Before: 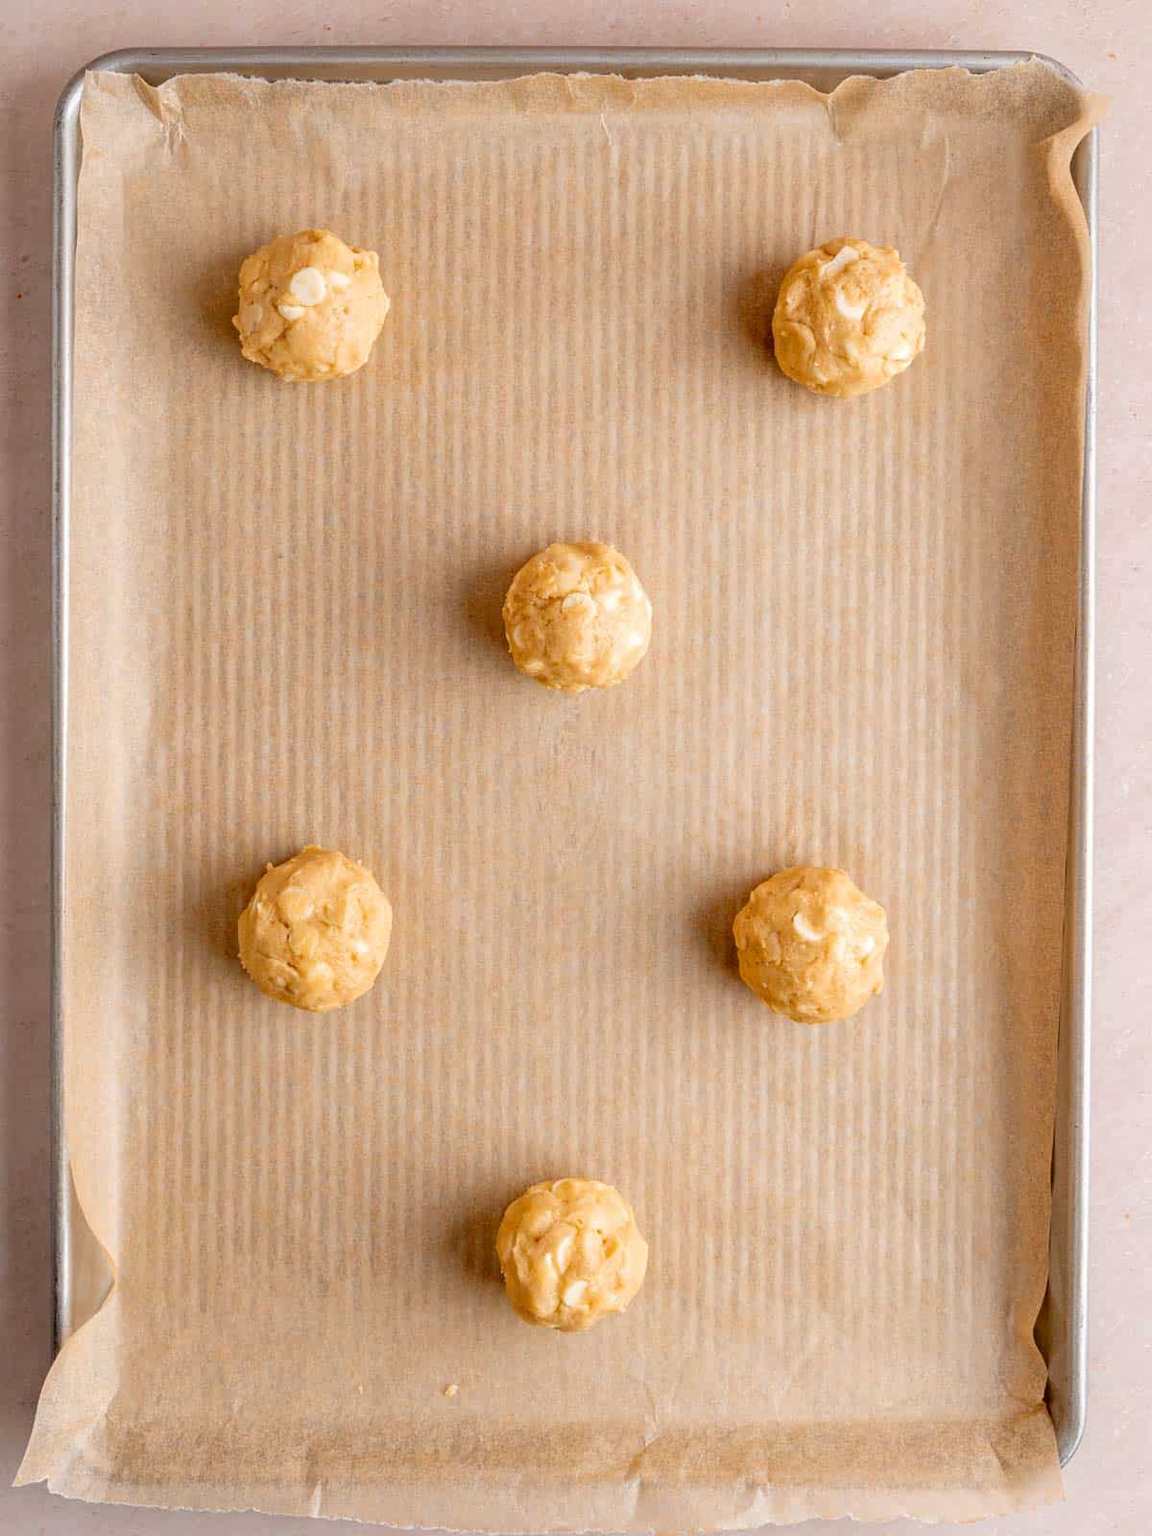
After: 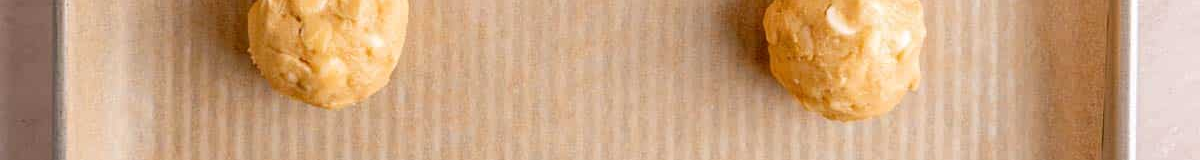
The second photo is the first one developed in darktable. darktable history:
crop and rotate: top 59.084%, bottom 30.916%
color correction: saturation 0.99
